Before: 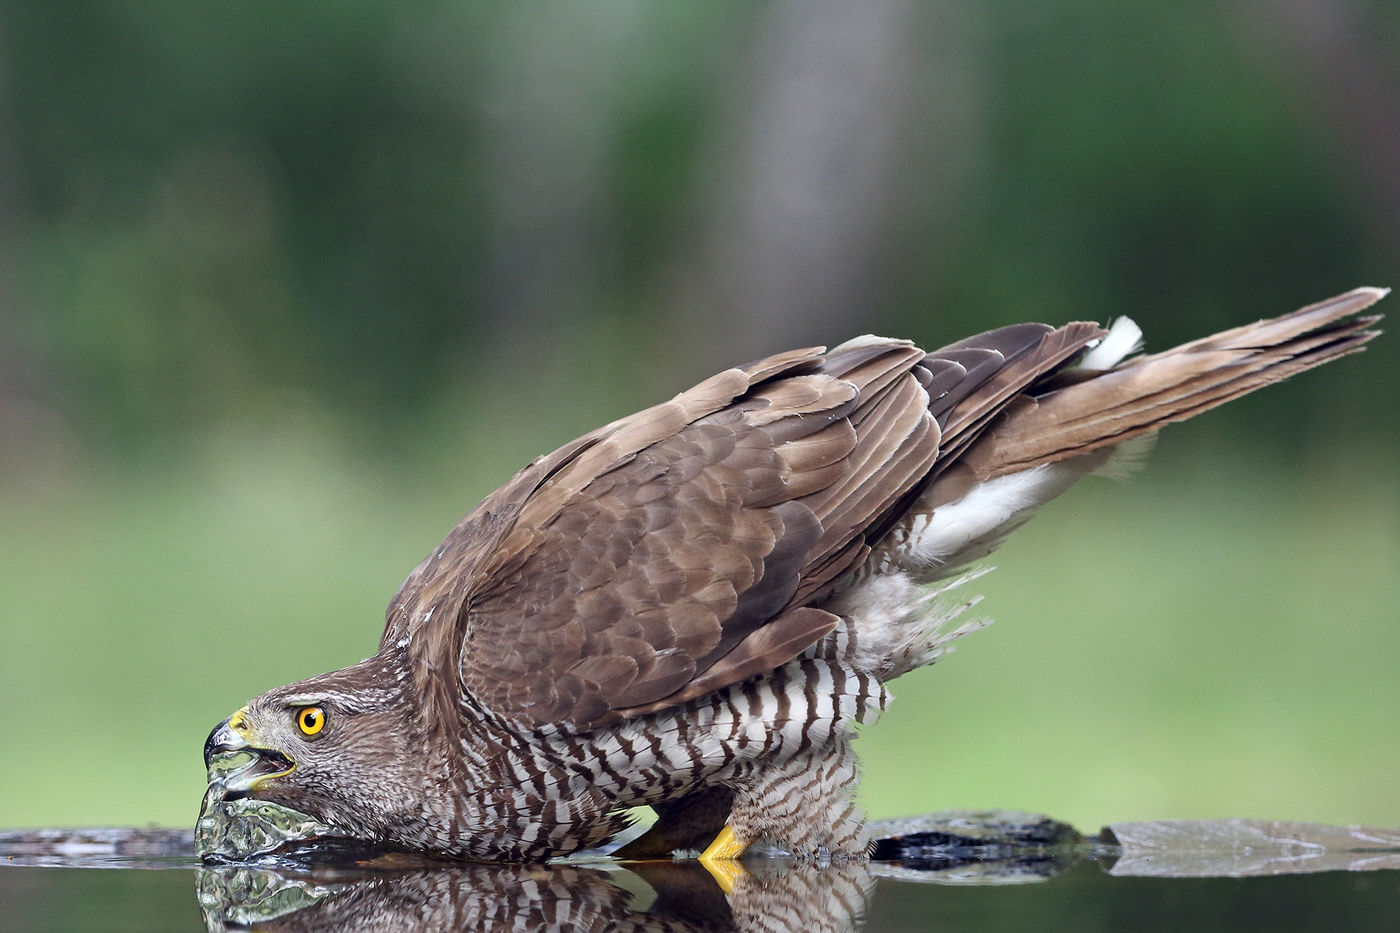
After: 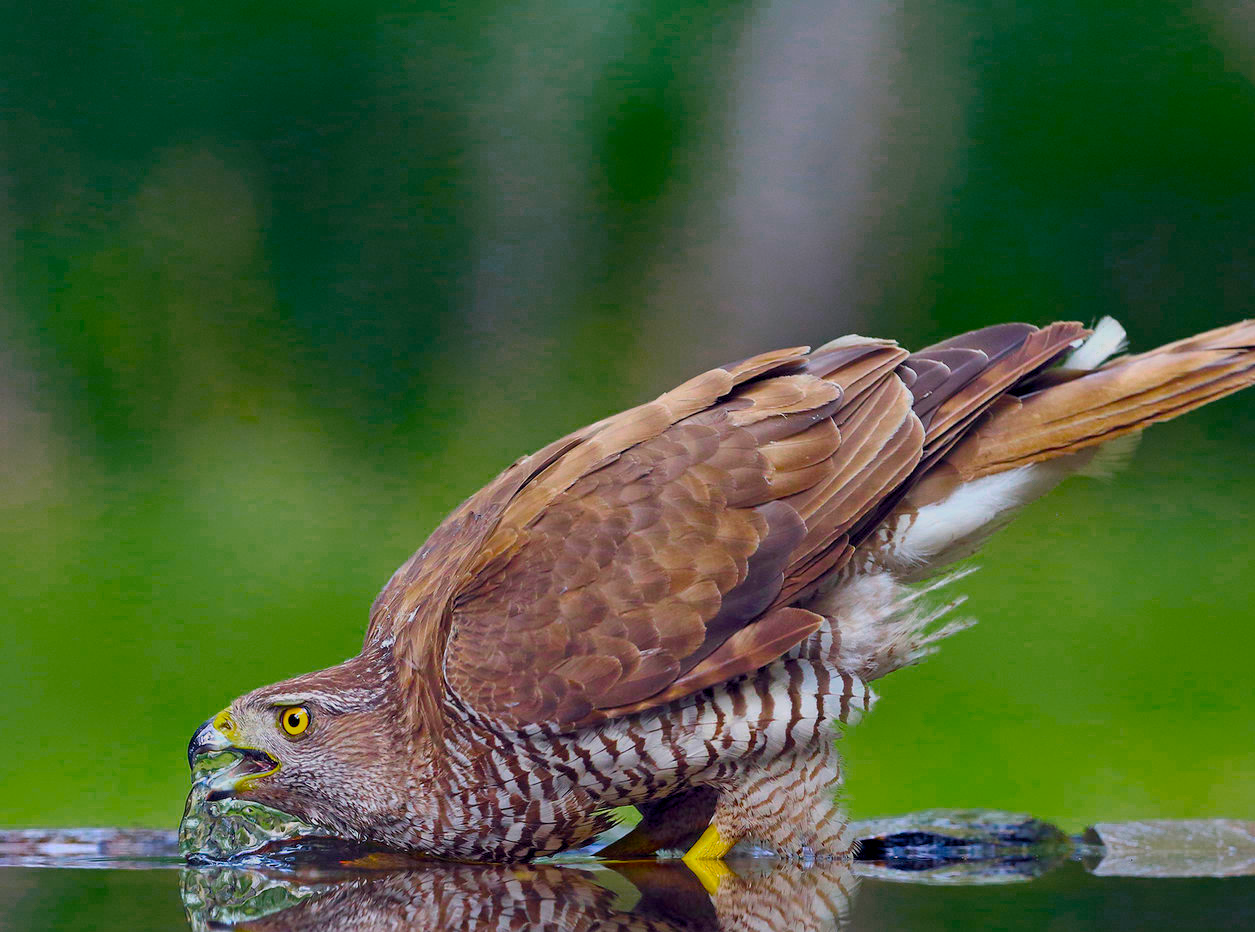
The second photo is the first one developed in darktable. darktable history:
crop and rotate: left 1.149%, right 9.178%
color zones: curves: ch0 [(0, 0.558) (0.143, 0.548) (0.286, 0.447) (0.429, 0.259) (0.571, 0.5) (0.714, 0.5) (0.857, 0.593) (1, 0.558)]; ch1 [(0, 0.543) (0.01, 0.544) (0.12, 0.492) (0.248, 0.458) (0.5, 0.534) (0.748, 0.5) (0.99, 0.469) (1, 0.543)]; ch2 [(0, 0.507) (0.143, 0.522) (0.286, 0.505) (0.429, 0.5) (0.571, 0.5) (0.714, 0.5) (0.857, 0.5) (1, 0.507)]
color balance rgb: power › luminance -9.074%, linear chroma grading › highlights 99.937%, linear chroma grading › global chroma 23.43%, perceptual saturation grading › global saturation 45.508%, perceptual saturation grading › highlights -49.488%, perceptual saturation grading › shadows 29.72%, contrast -20.458%
